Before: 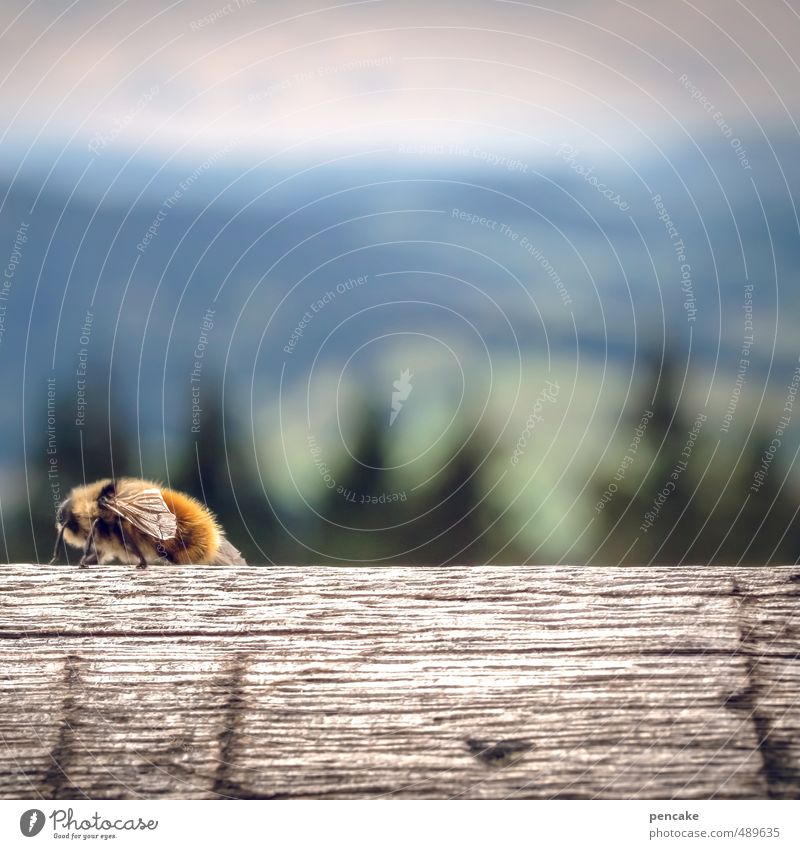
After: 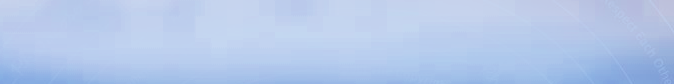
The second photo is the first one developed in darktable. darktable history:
crop and rotate: left 9.644%, top 9.491%, right 6.021%, bottom 80.509%
white balance: red 0.925, blue 1.046
color calibration: x 0.37, y 0.382, temperature 4313.32 K
local contrast: on, module defaults
rgb levels: mode RGB, independent channels, levels [[0, 0.5, 1], [0, 0.521, 1], [0, 0.536, 1]]
filmic rgb: middle gray luminance 3.44%, black relative exposure -5.92 EV, white relative exposure 6.33 EV, threshold 6 EV, dynamic range scaling 22.4%, target black luminance 0%, hardness 2.33, latitude 45.85%, contrast 0.78, highlights saturation mix 100%, shadows ↔ highlights balance 0.033%, add noise in highlights 0, preserve chrominance max RGB, color science v3 (2019), use custom middle-gray values true, iterations of high-quality reconstruction 0, contrast in highlights soft, enable highlight reconstruction true
contrast brightness saturation: brightness -0.09
